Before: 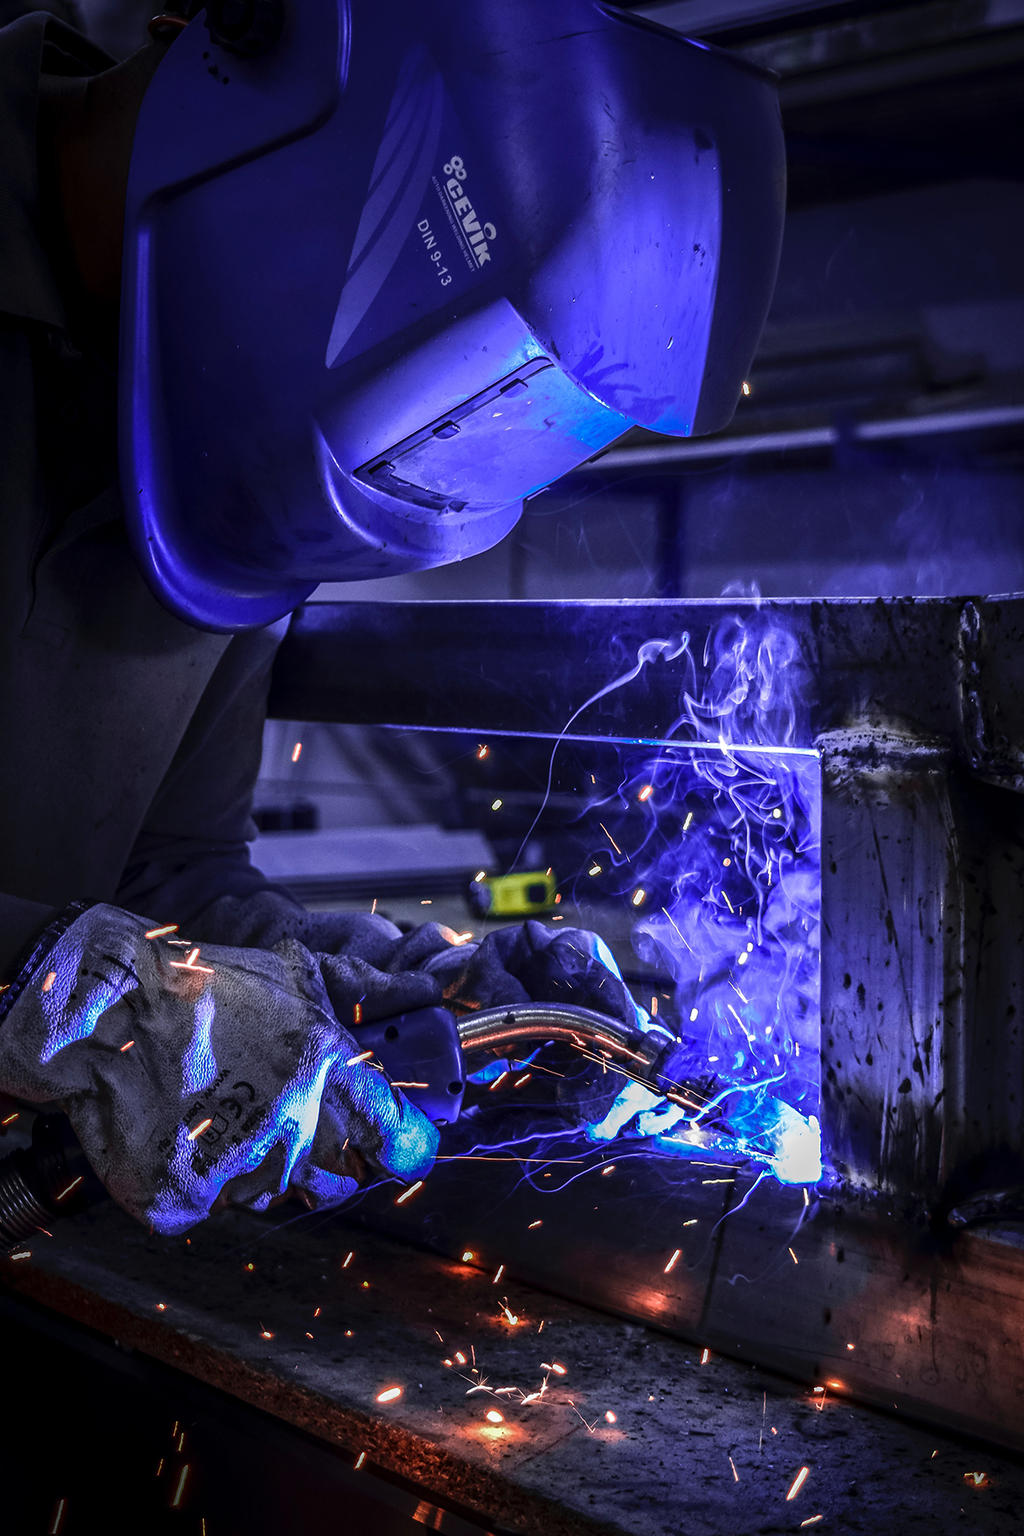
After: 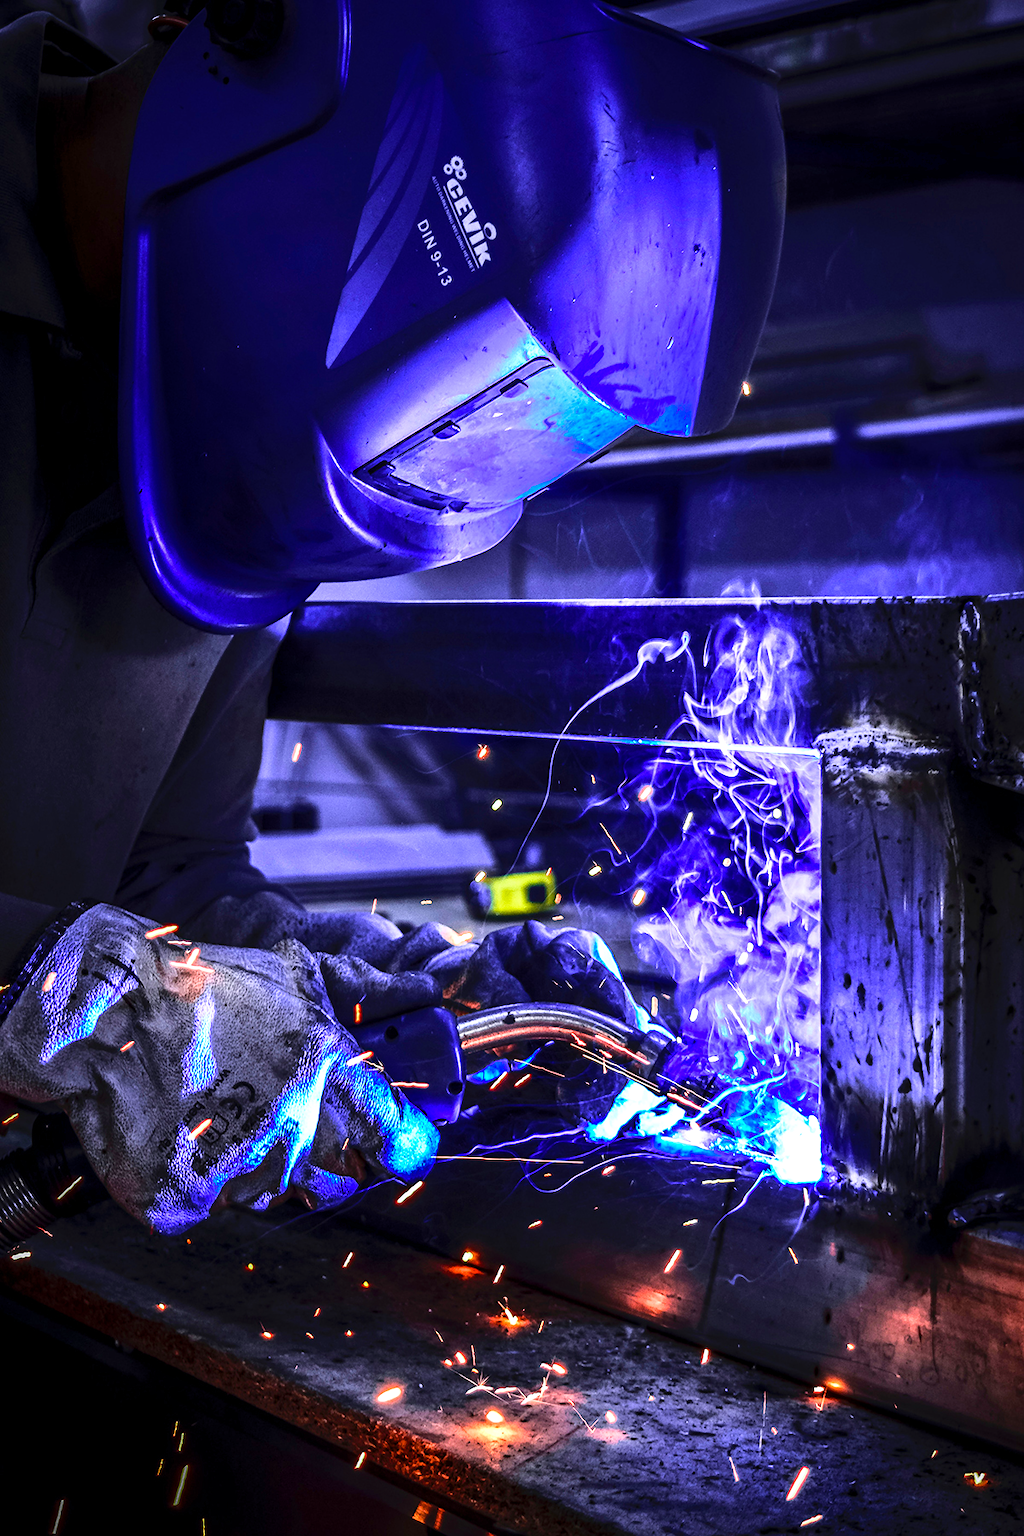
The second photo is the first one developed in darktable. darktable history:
color balance rgb: highlights gain › luminance 14.769%, perceptual saturation grading › global saturation 20%, perceptual saturation grading › highlights -25.828%, perceptual saturation grading › shadows 24.449%, perceptual brilliance grading › global brilliance 17.789%
base curve: curves: ch0 [(0, 0) (0.028, 0.03) (0.121, 0.232) (0.46, 0.748) (0.859, 0.968) (1, 1)]
